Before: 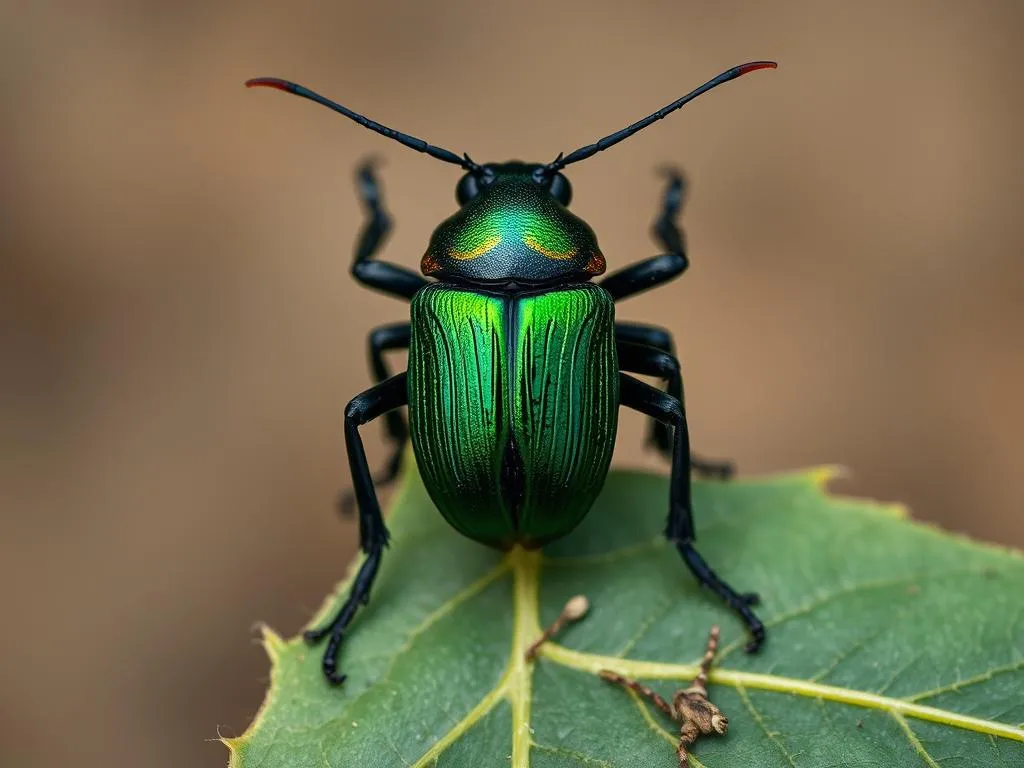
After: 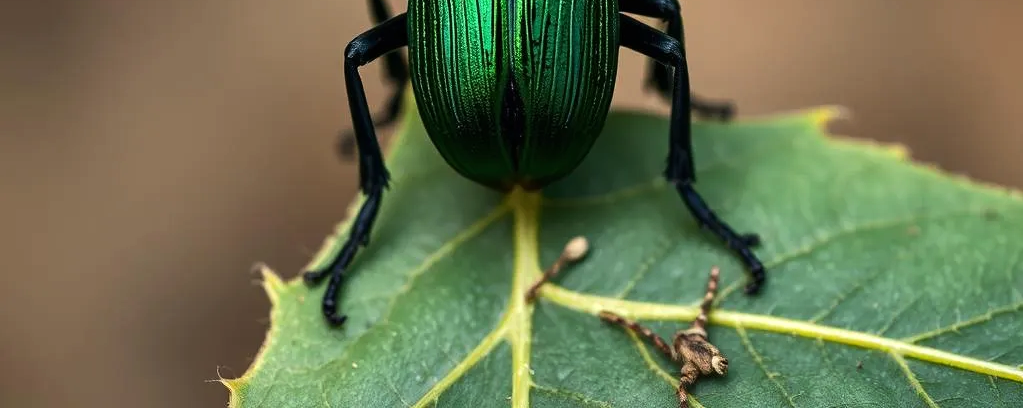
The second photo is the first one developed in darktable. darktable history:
tone equalizer: -8 EV -0.399 EV, -7 EV -0.424 EV, -6 EV -0.347 EV, -5 EV -0.25 EV, -3 EV 0.205 EV, -2 EV 0.359 EV, -1 EV 0.364 EV, +0 EV 0.43 EV, edges refinement/feathering 500, mask exposure compensation -1.57 EV, preserve details no
crop and rotate: top 46.748%, right 0.071%
